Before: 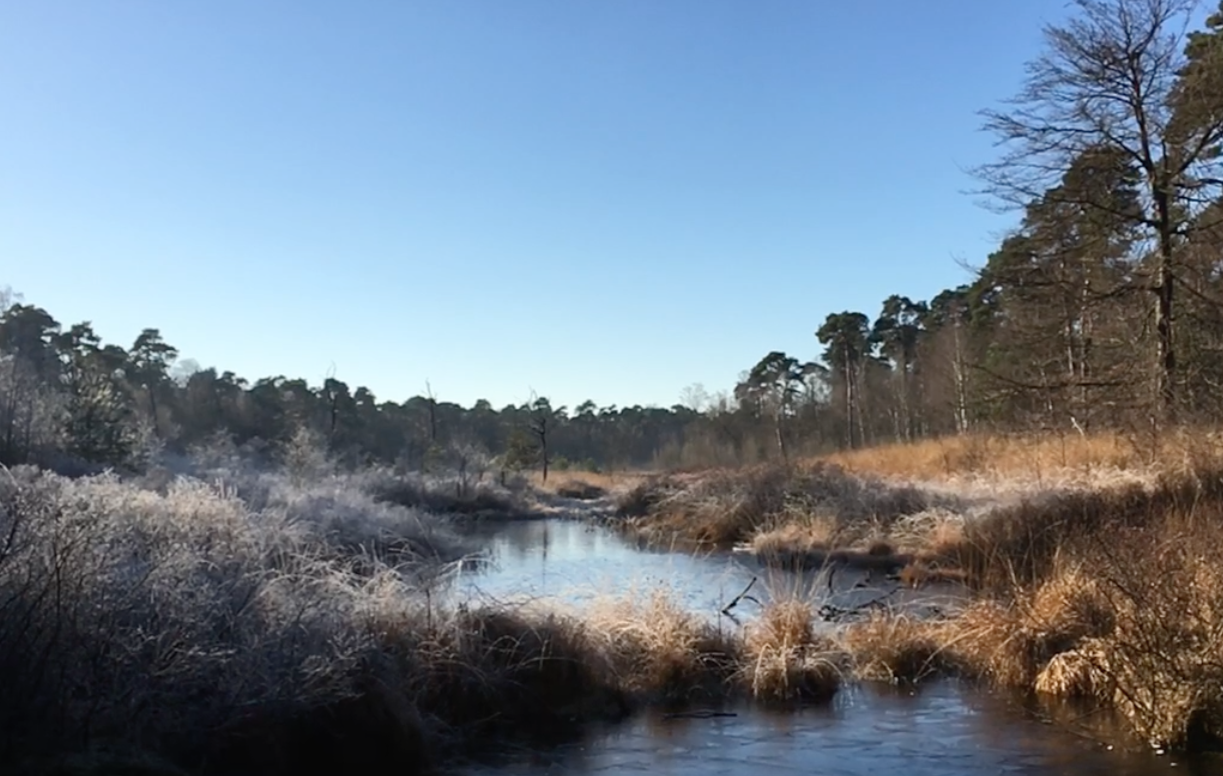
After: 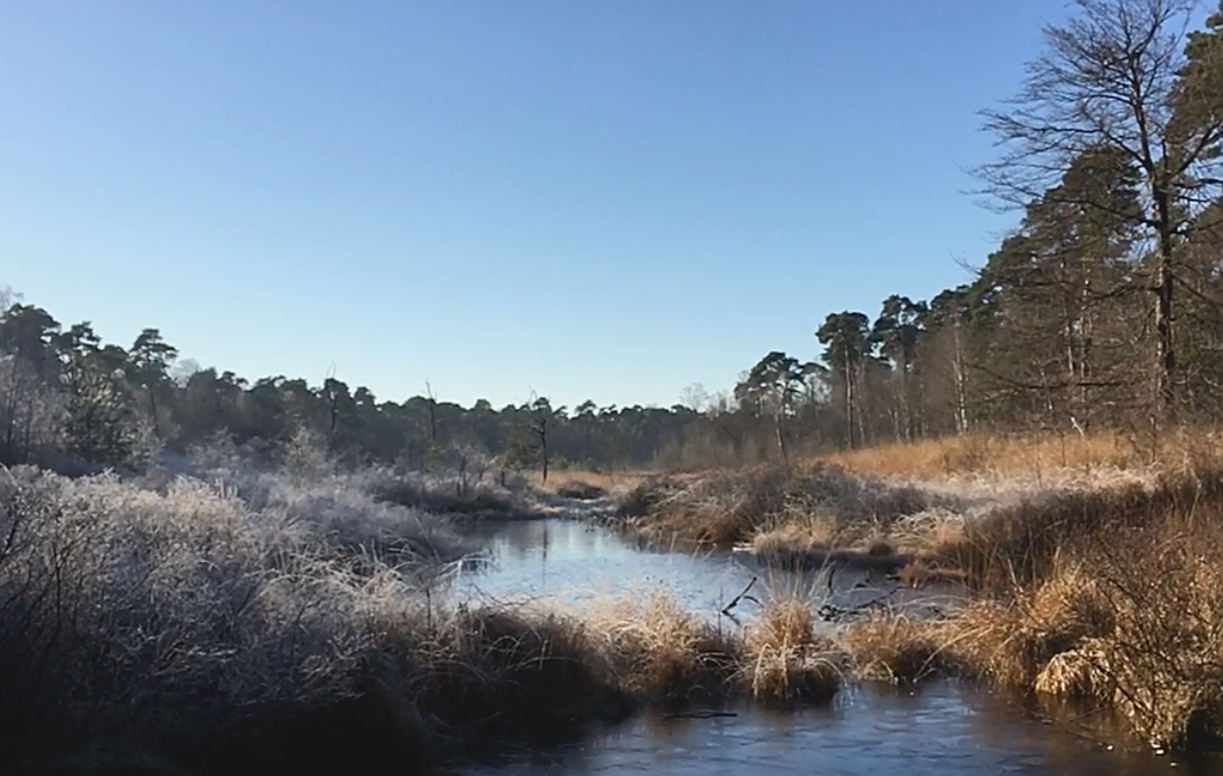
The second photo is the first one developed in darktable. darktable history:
sharpen: on, module defaults
contrast brightness saturation: contrast -0.1, saturation -0.1
